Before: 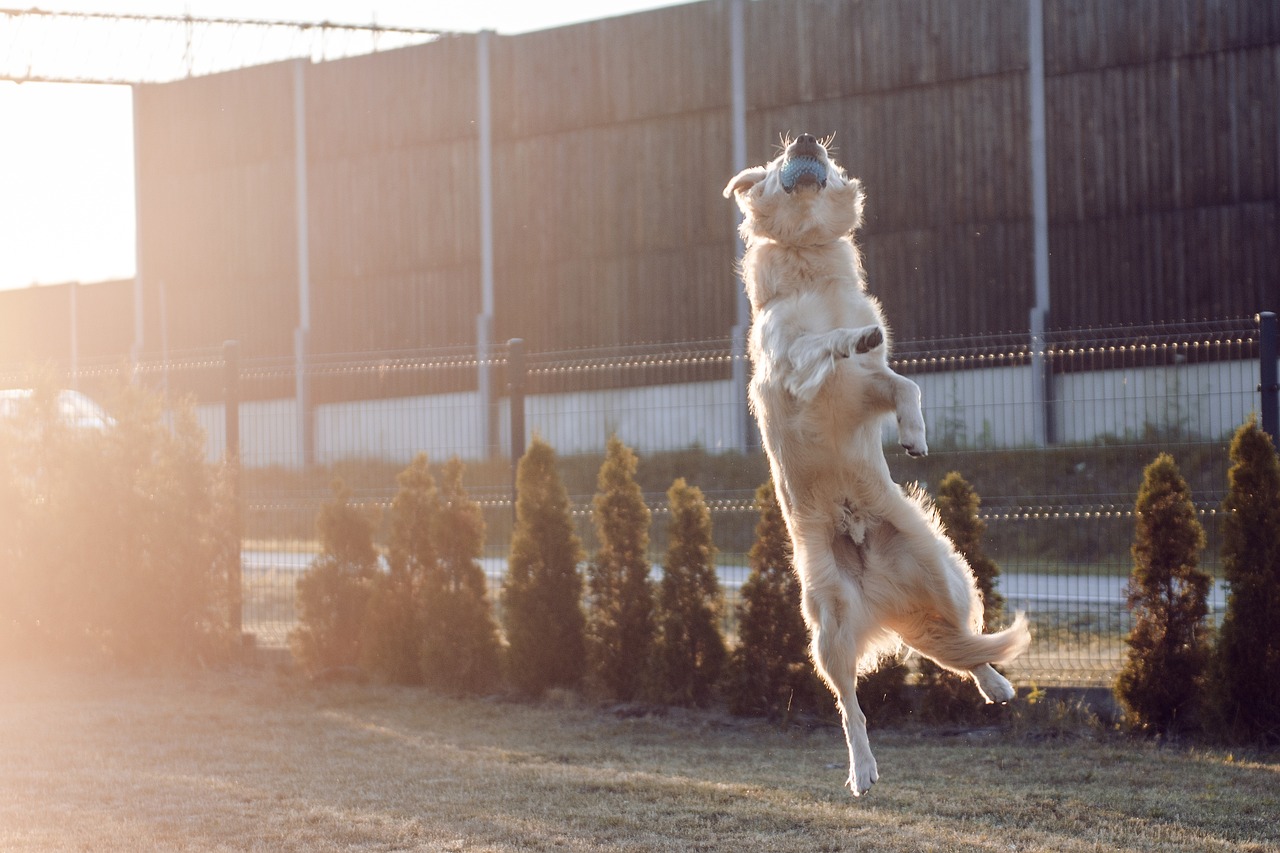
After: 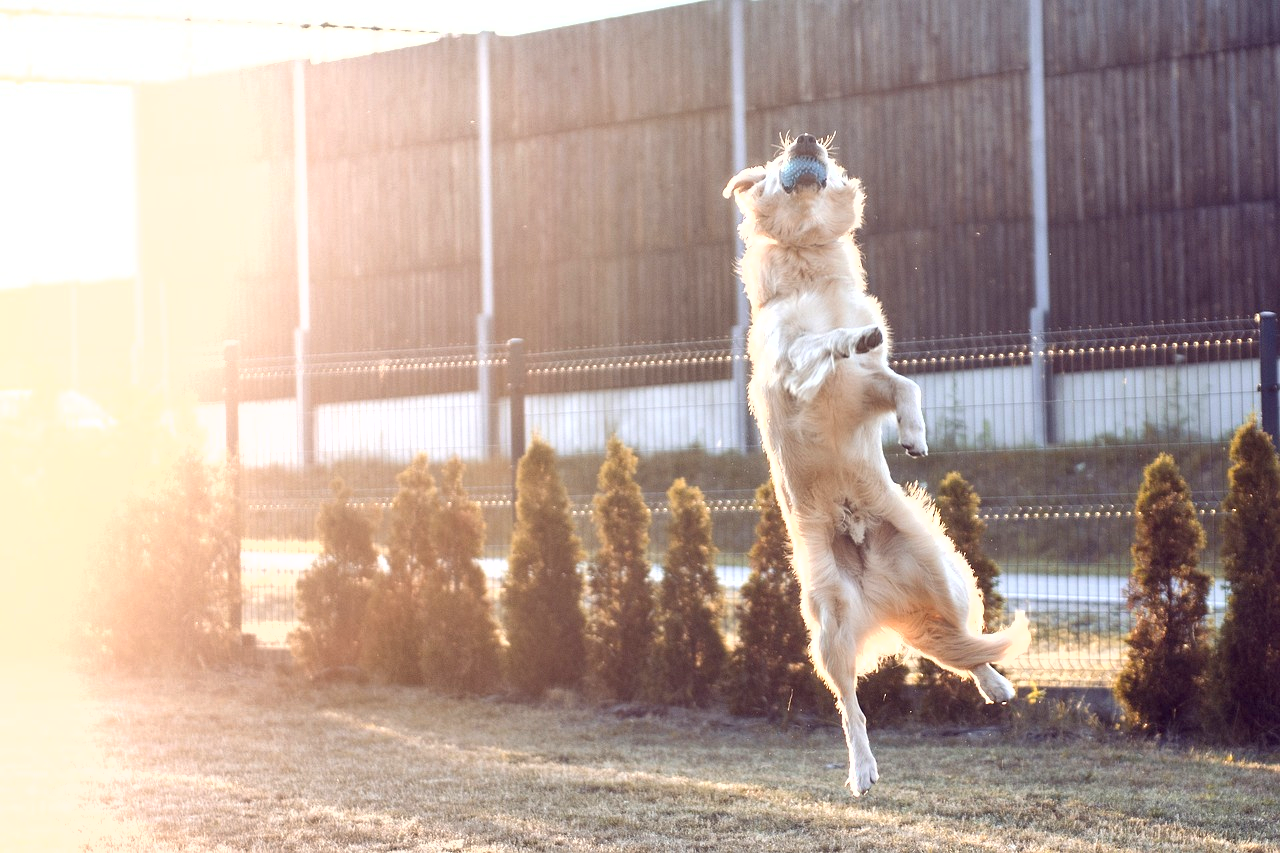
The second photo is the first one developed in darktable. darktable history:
shadows and highlights: highlights color adjustment 0%, low approximation 0.01, soften with gaussian
exposure: black level correction 0.001, exposure 1.129 EV, compensate exposure bias true, compensate highlight preservation false
